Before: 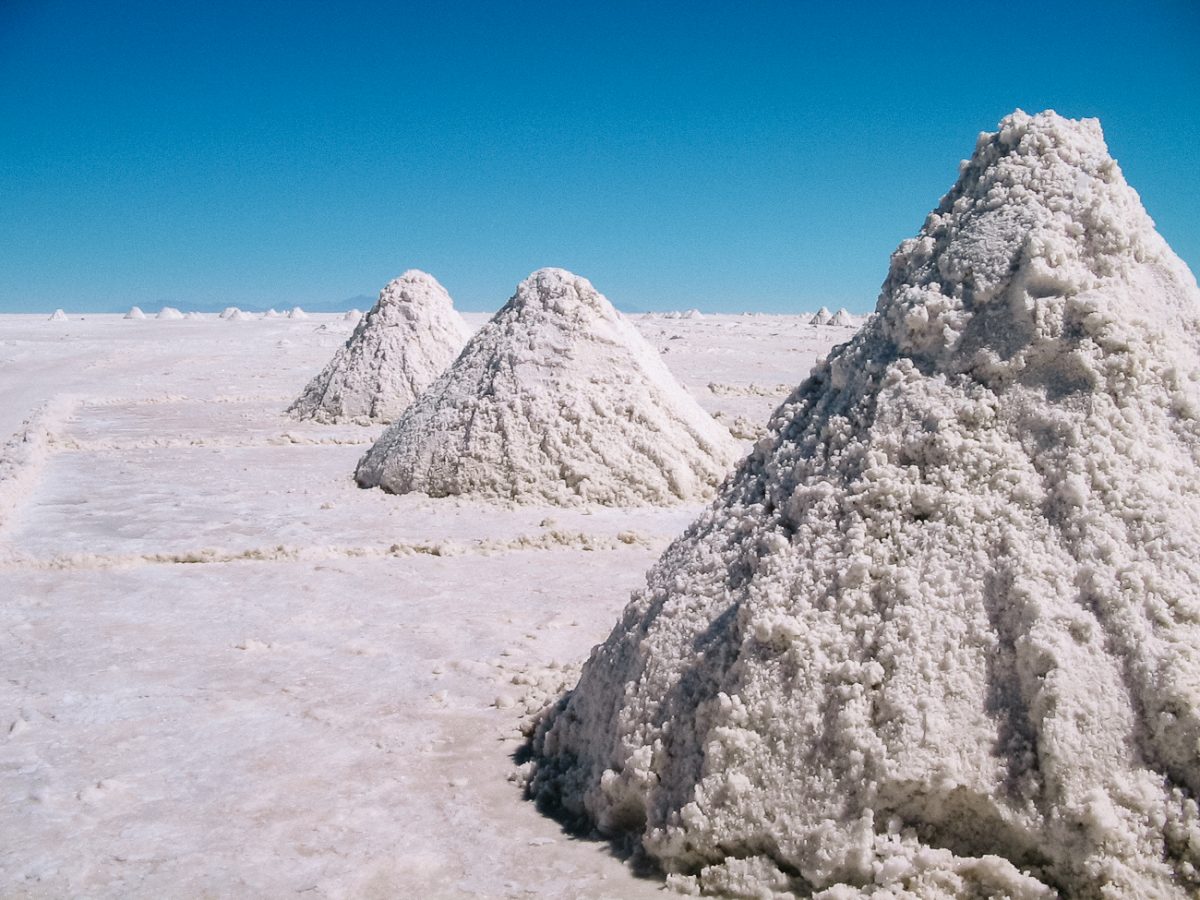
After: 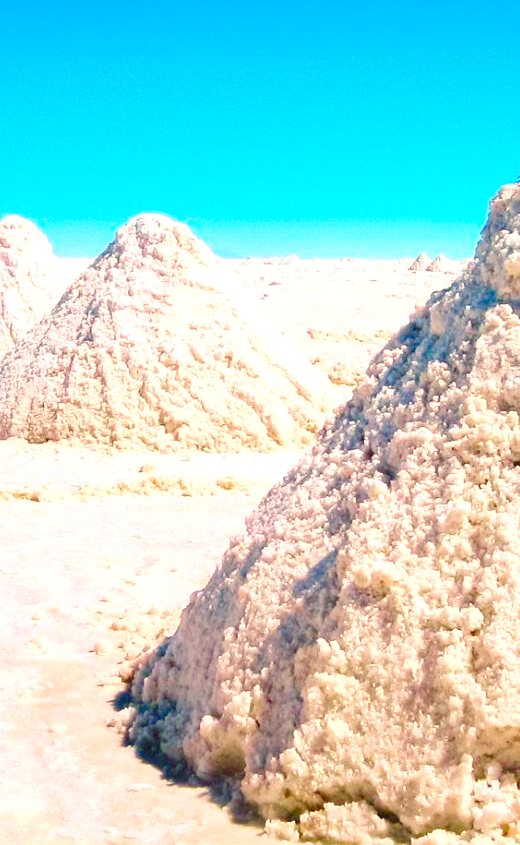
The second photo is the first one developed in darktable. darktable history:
color balance: lift [1, 1.001, 0.999, 1.001], gamma [1, 1.004, 1.007, 0.993], gain [1, 0.991, 0.987, 1.013], contrast 10%, output saturation 120%
levels: levels [0.008, 0.318, 0.836]
contrast brightness saturation: brightness -0.02, saturation 0.35
white balance: red 1.045, blue 0.932
crop: left 33.452%, top 6.025%, right 23.155%
